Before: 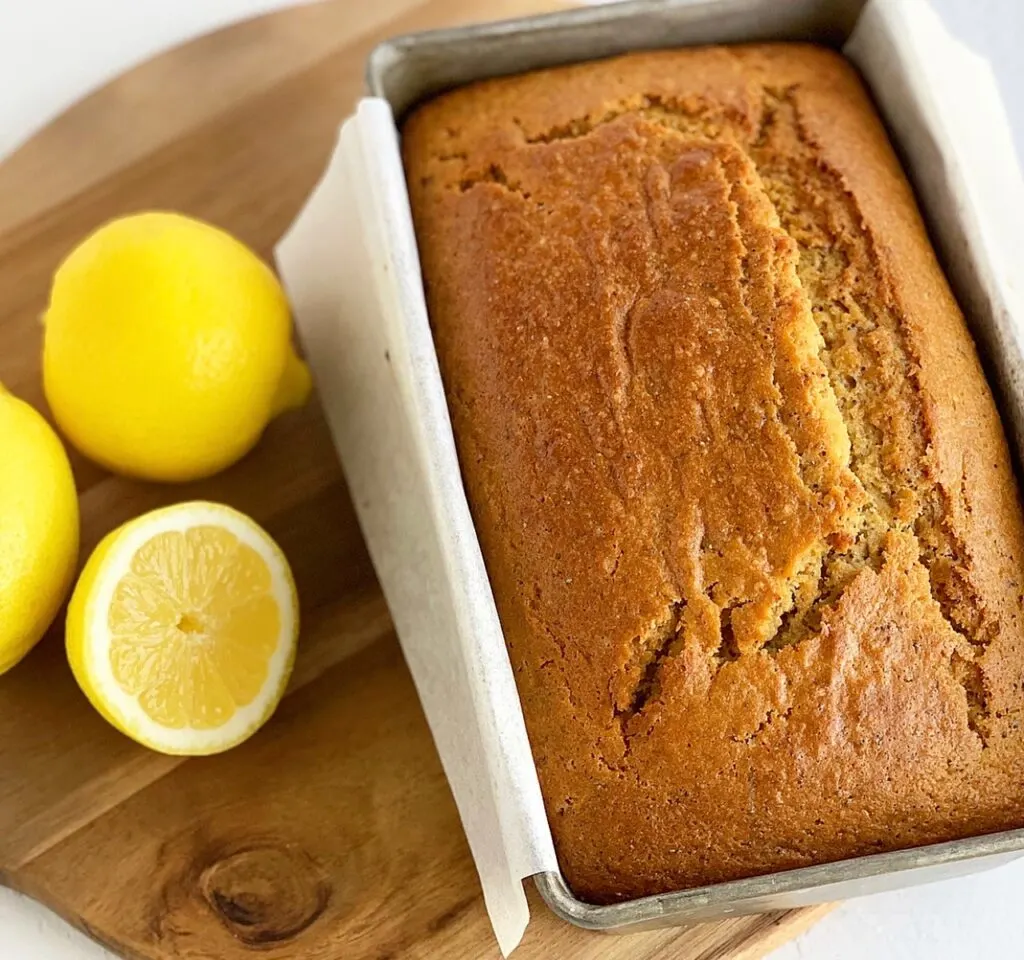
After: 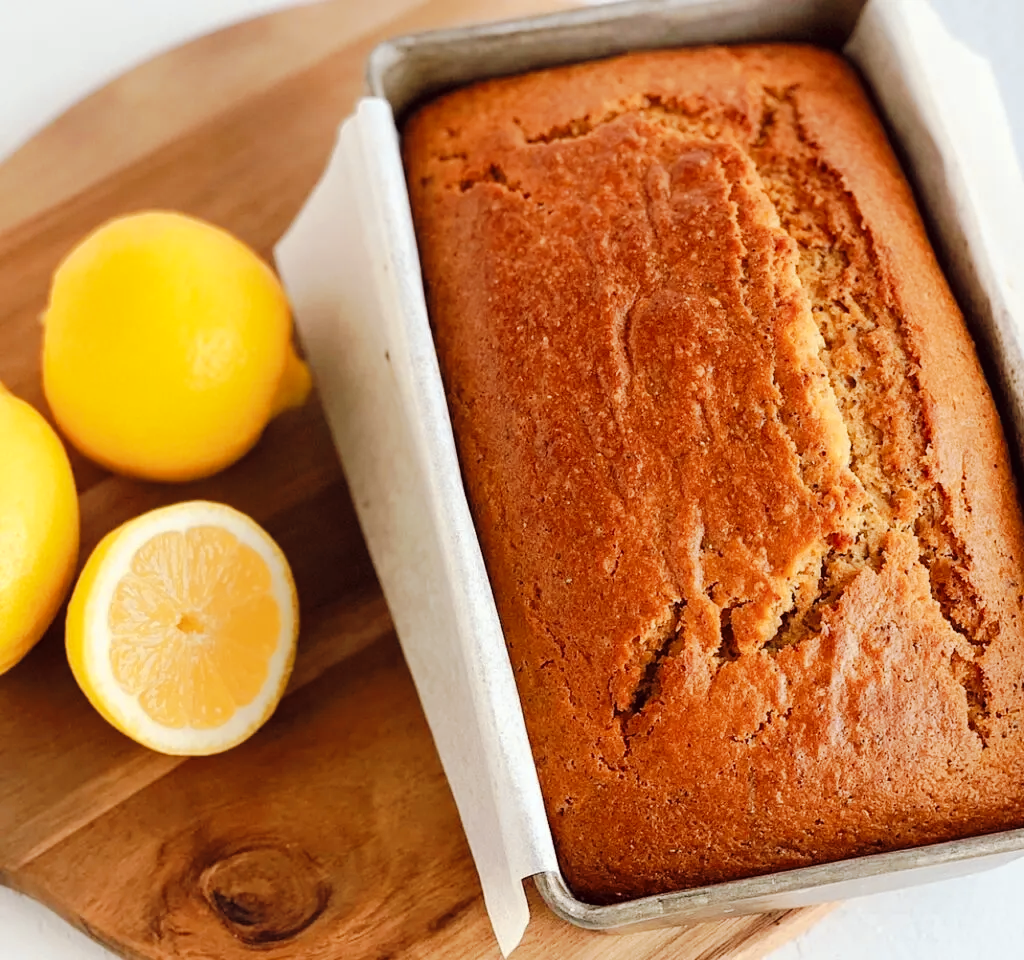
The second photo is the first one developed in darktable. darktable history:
tone curve: curves: ch0 [(0, 0) (0.003, 0.009) (0.011, 0.013) (0.025, 0.022) (0.044, 0.039) (0.069, 0.055) (0.1, 0.077) (0.136, 0.113) (0.177, 0.158) (0.224, 0.213) (0.277, 0.289) (0.335, 0.367) (0.399, 0.451) (0.468, 0.532) (0.543, 0.615) (0.623, 0.696) (0.709, 0.755) (0.801, 0.818) (0.898, 0.893) (1, 1)], preserve colors none
color look up table: target L [96.42, 94.11, 92.48, 91, 75.66, 75.18, 70.54, 55.87, 56.69, 50.43, 35.88, 21.96, 200.44, 87.77, 85.75, 75.95, 76.16, 63.1, 55.78, 65.2, 36.76, 40.5, 36.59, 45.15, 34.61, 33.15, 36.17, 20.53, 7.842, 94.18, 35.77, 55.47, 39.62, 50.23, 50.22, 30.41, 26.8, 23.25, 29.22, 25.48, 25.99, 9.59, 94.7, 87.09, 70.7, 71.41, 51.67, 36.35, 5.263], target a [-19.45, -29.02, -58.39, -57.09, -23.22, -62.17, -5.296, -15.3, -40.86, -41.25, 0.331, -15.32, 0, 9.964, 7.915, 13.72, 7.685, 48.25, 43.07, 36.98, 53.7, 59.58, 44.27, 35.25, 50.14, 47.33, 7.395, 33.69, 18.06, 4.036, 53.7, 31.44, 55.56, 10.46, 2.483, 44.5, 43.67, 39.01, 18.1, 37.68, 18.46, 31.32, -34.27, -30.38, -16.08, -45.99, -23.51, -4.764, 1.126], target b [11.94, 98.7, 77.79, 20.15, 41.09, 64.44, 70.24, 11.74, 13.35, 37.99, 32.5, 10.85, 0, 45.42, 89.72, 23.39, 2.239, 48.35, 6.81, 65.61, 16.8, 48.98, 2.827, 42.67, 42.88, 42.75, 13.03, 30.18, 10.1, -5.047, -22.71, -16.75, -17.23, -65.81, -39.03, 7.223, -40.65, -26.75, -11.07, -76.48, -54.21, -24.09, -10.61, -19.52, -39.85, -12.02, -23.67, -23.95, -8.946], num patches 49
